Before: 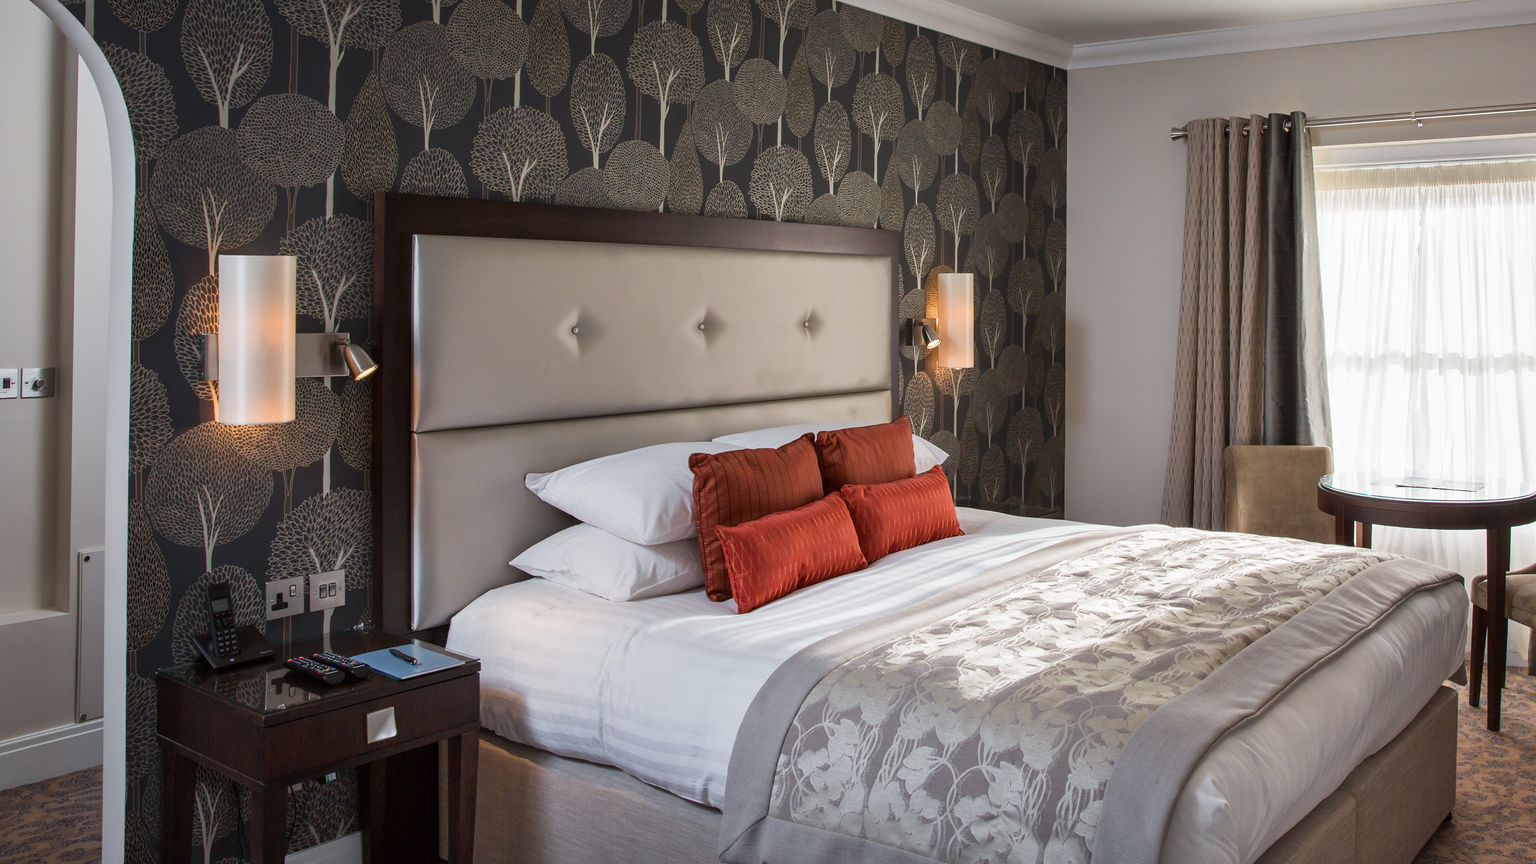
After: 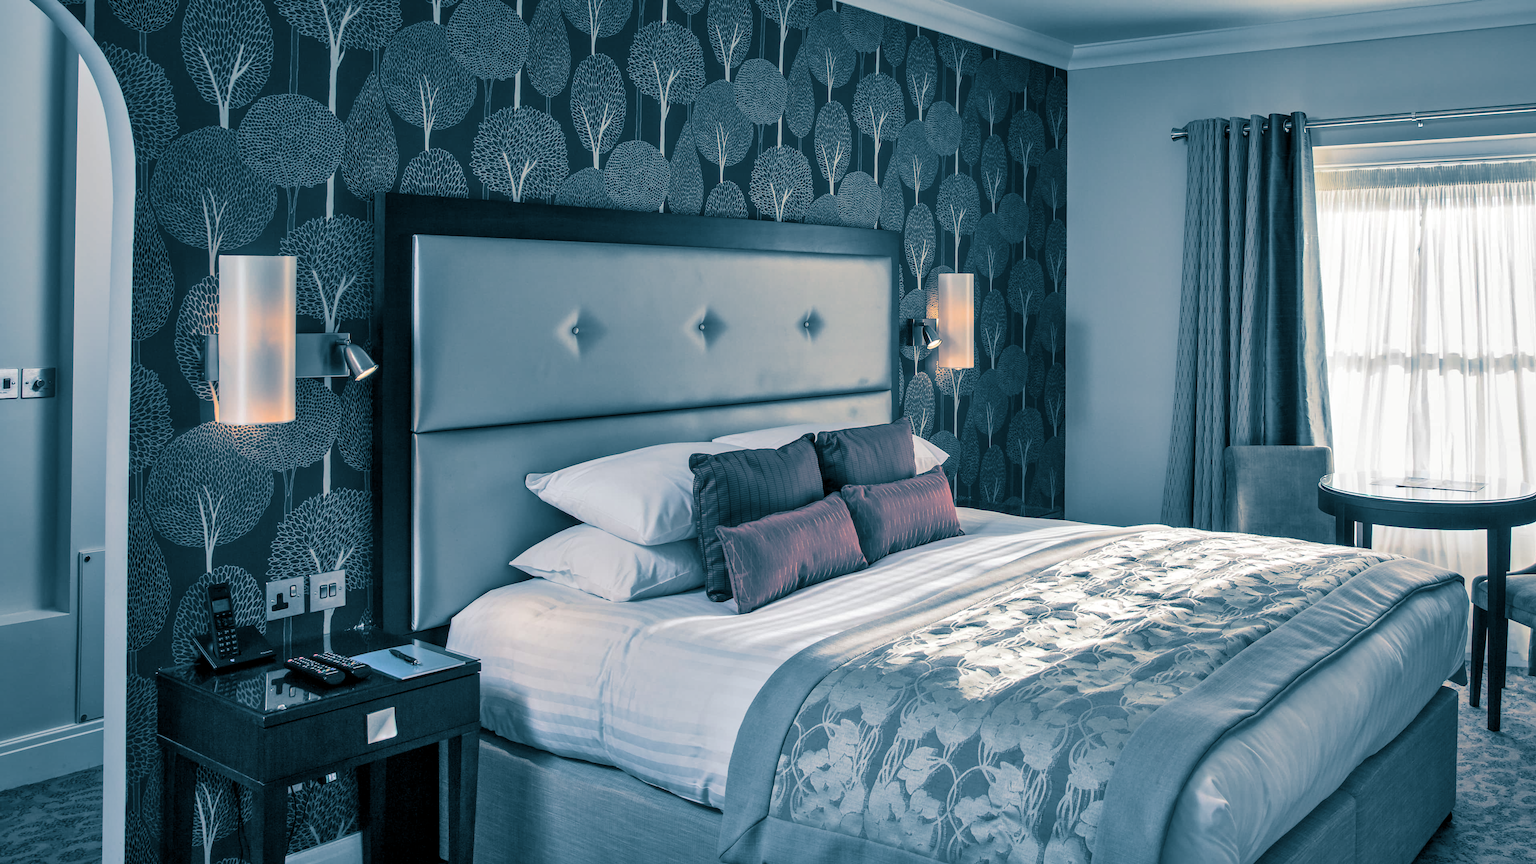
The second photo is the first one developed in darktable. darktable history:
local contrast: on, module defaults
split-toning: shadows › hue 212.4°, balance -70
shadows and highlights: low approximation 0.01, soften with gaussian
